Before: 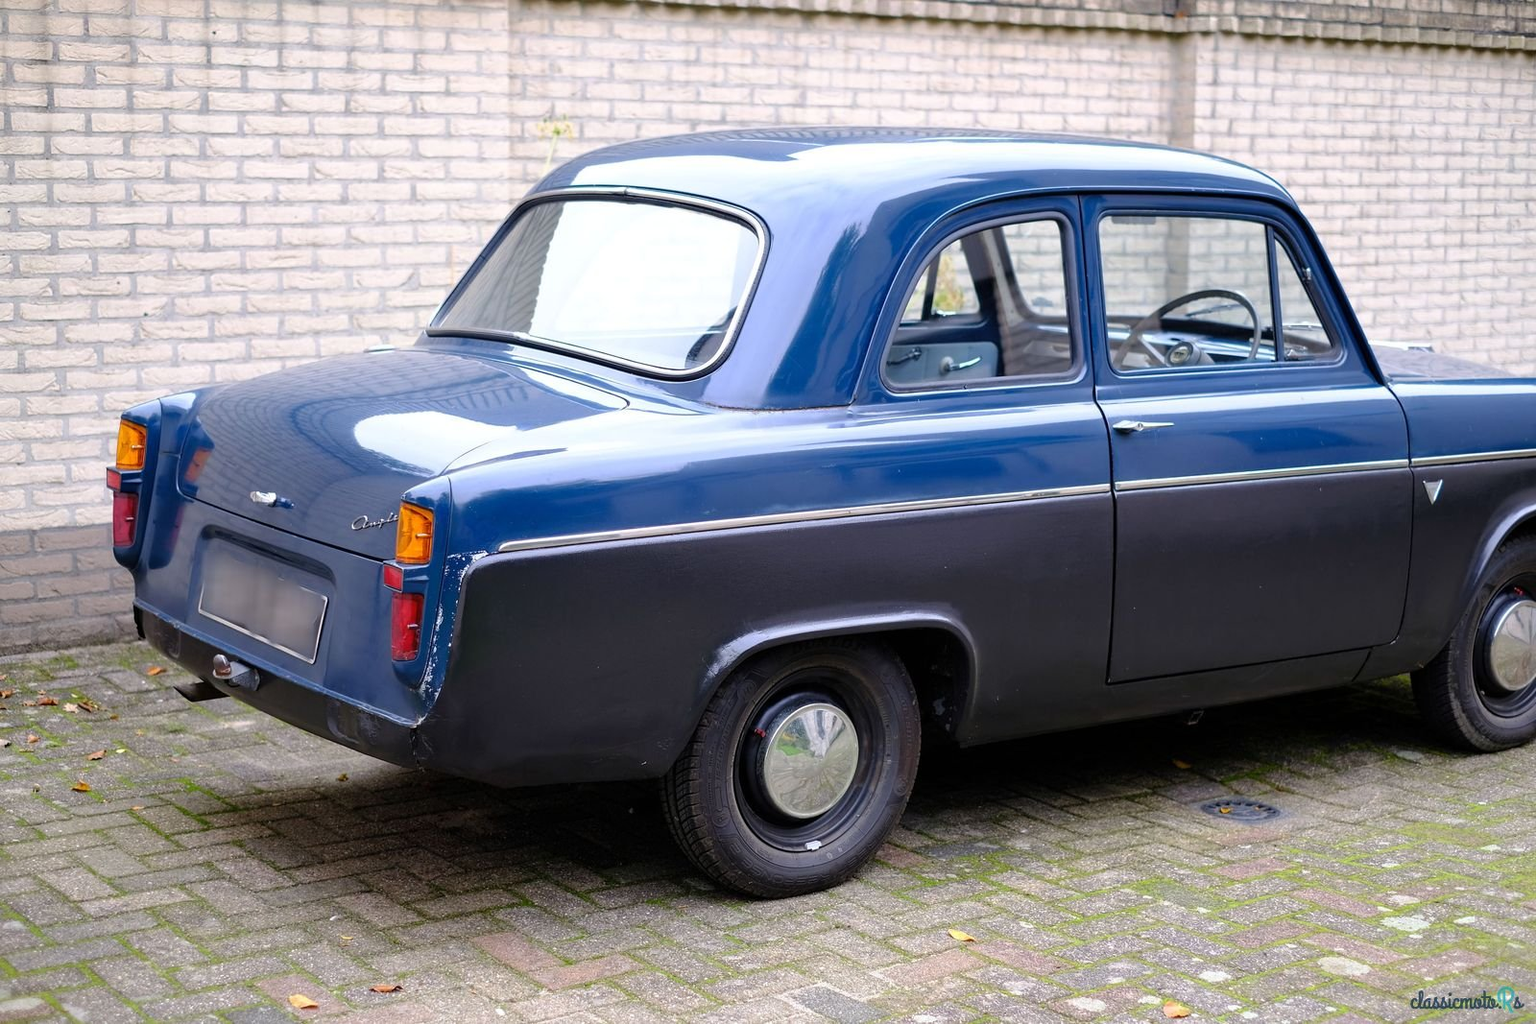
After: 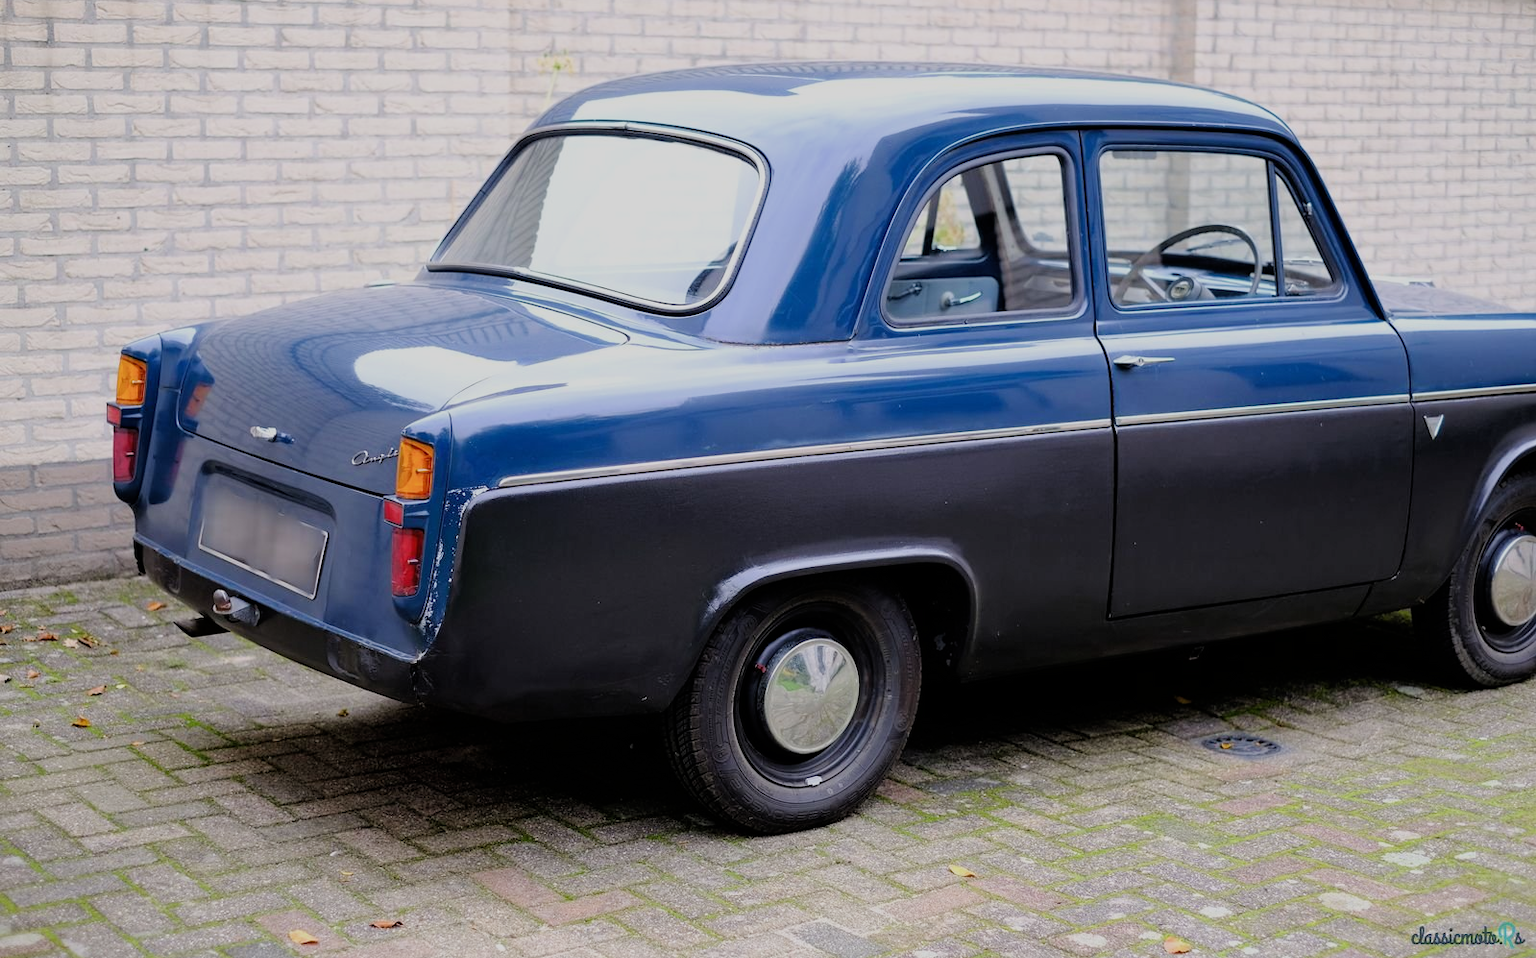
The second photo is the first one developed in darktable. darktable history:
filmic rgb: black relative exposure -7.65 EV, white relative exposure 4.56 EV, hardness 3.61, iterations of high-quality reconstruction 0
crop and rotate: top 6.446%
